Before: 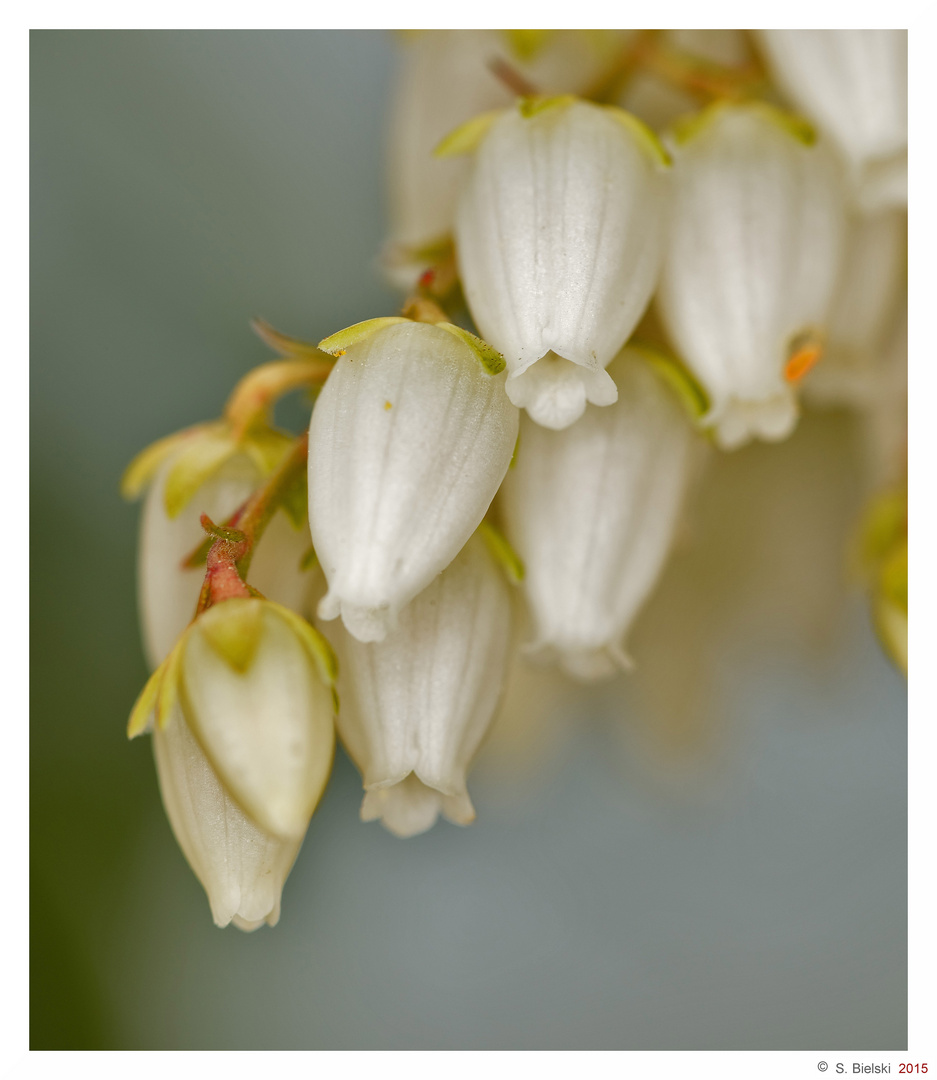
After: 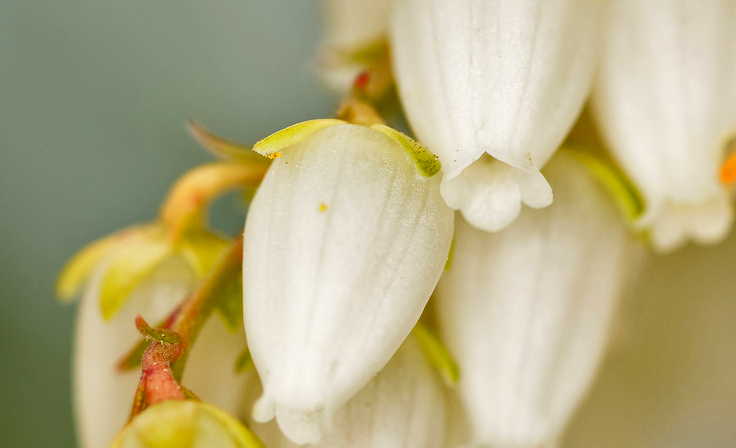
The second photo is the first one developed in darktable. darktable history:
contrast brightness saturation: contrast 0.2, brightness 0.16, saturation 0.22
color zones: curves: ch0 [(0.25, 0.5) (0.463, 0.627) (0.484, 0.637) (0.75, 0.5)]
crop: left 7.036%, top 18.398%, right 14.379%, bottom 40.043%
